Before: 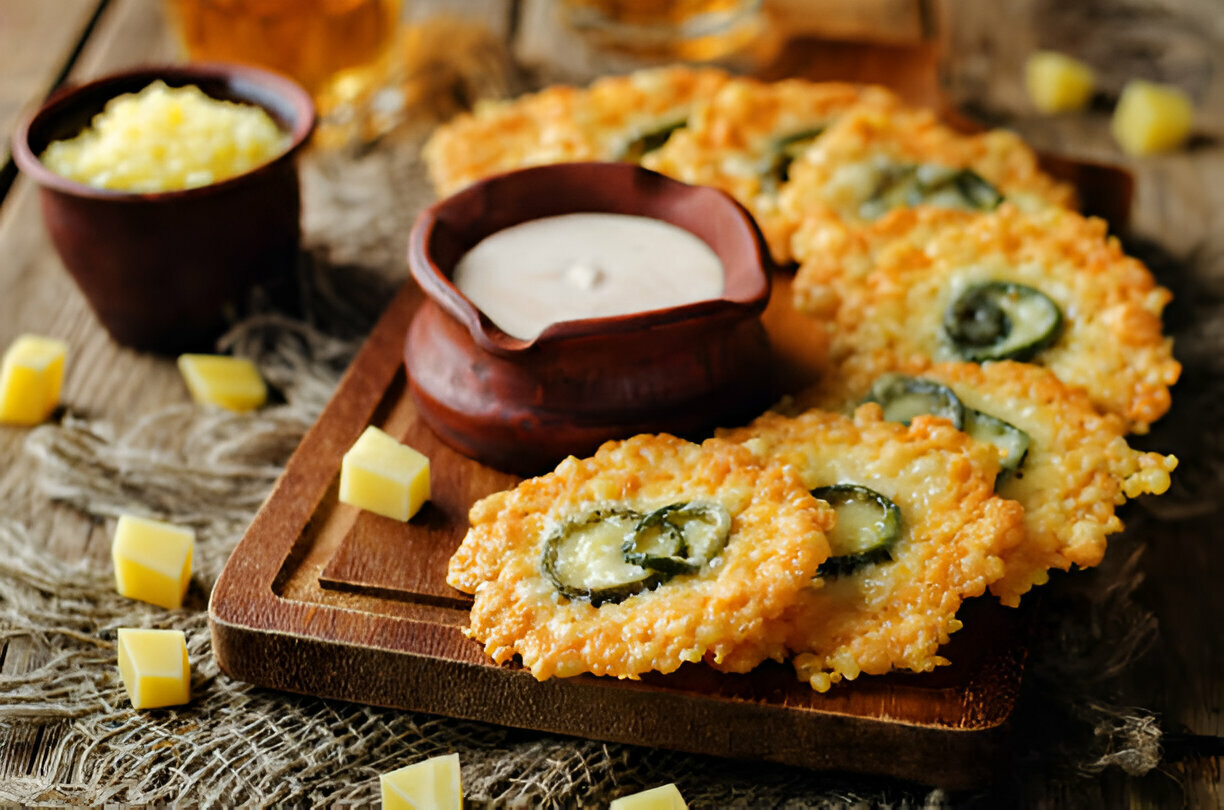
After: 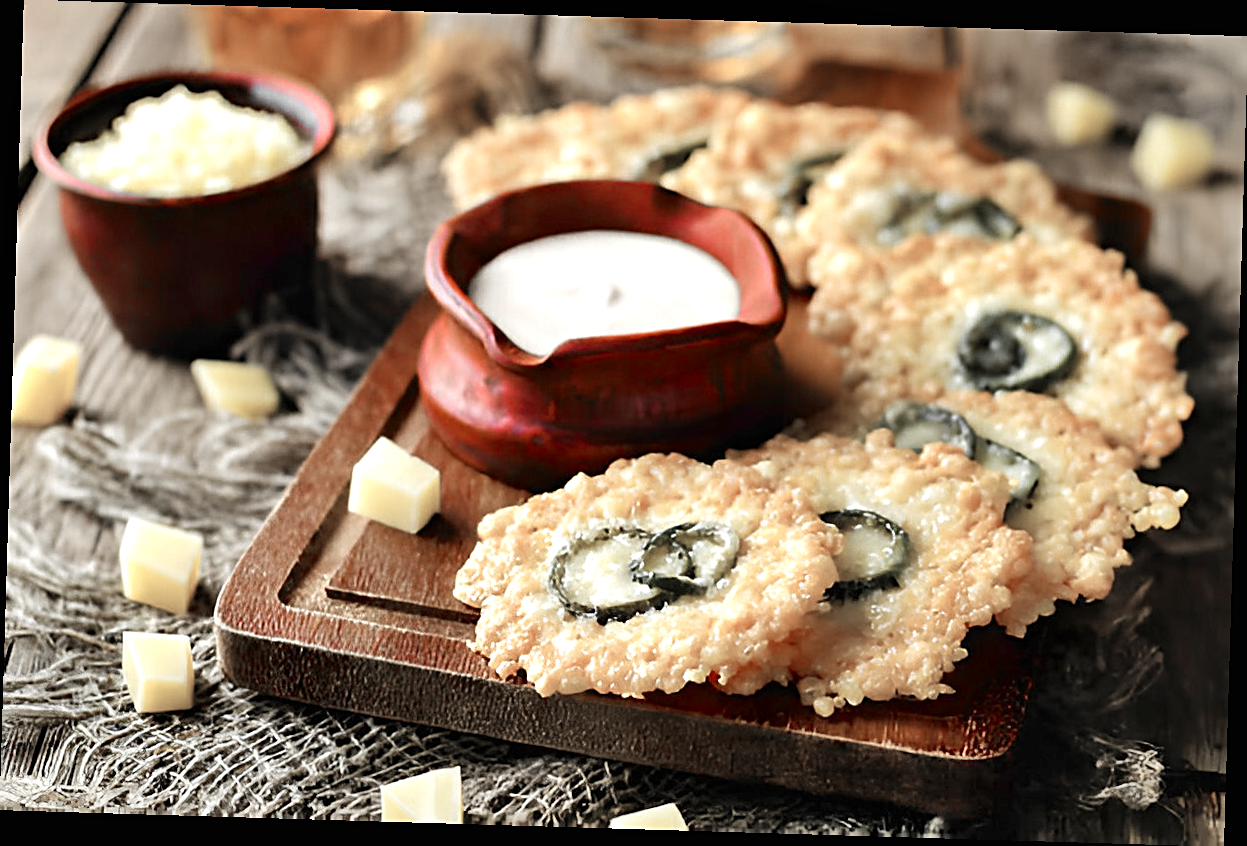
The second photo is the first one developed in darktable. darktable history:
sharpen: on, module defaults
exposure: black level correction 0, exposure 0.7 EV, compensate exposure bias true, compensate highlight preservation false
rotate and perspective: rotation 1.72°, automatic cropping off
color zones: curves: ch1 [(0, 0.831) (0.08, 0.771) (0.157, 0.268) (0.241, 0.207) (0.562, -0.005) (0.714, -0.013) (0.876, 0.01) (1, 0.831)]
shadows and highlights: shadows 43.71, white point adjustment -1.46, soften with gaussian
